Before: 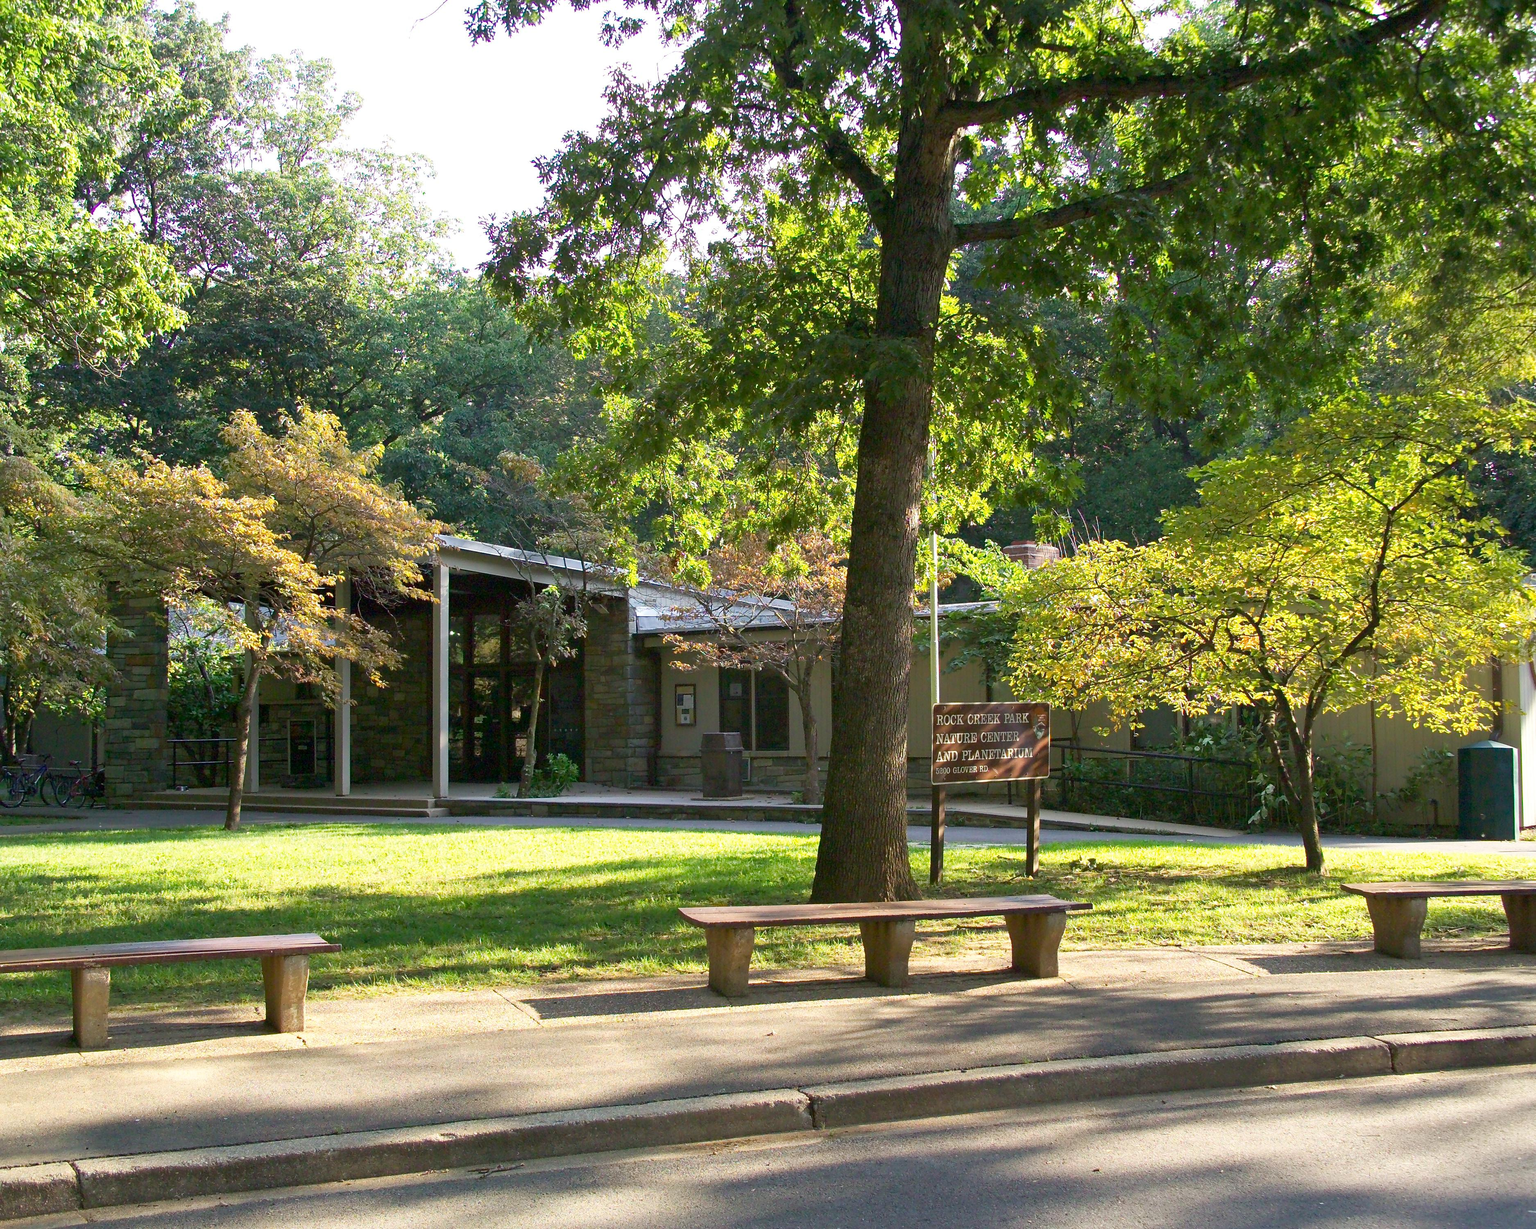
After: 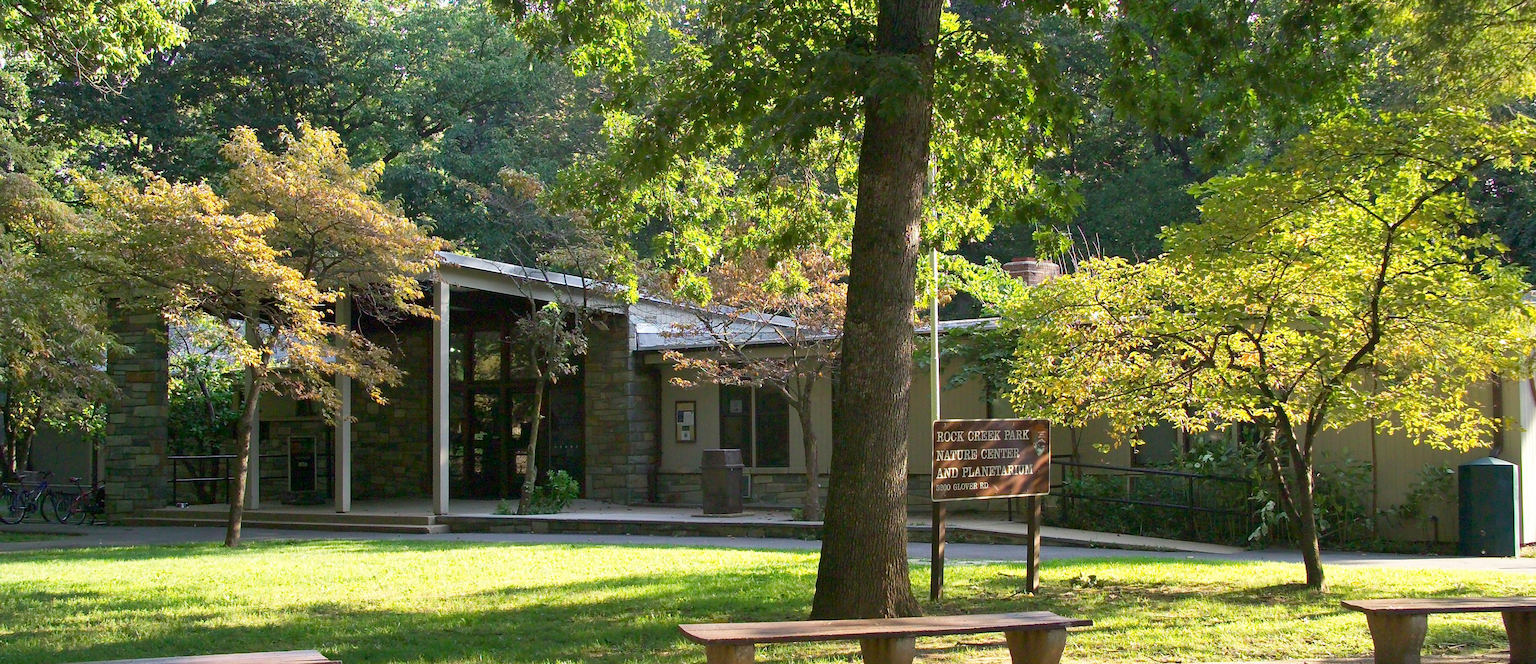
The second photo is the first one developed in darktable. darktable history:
crop and rotate: top 23.094%, bottom 22.818%
